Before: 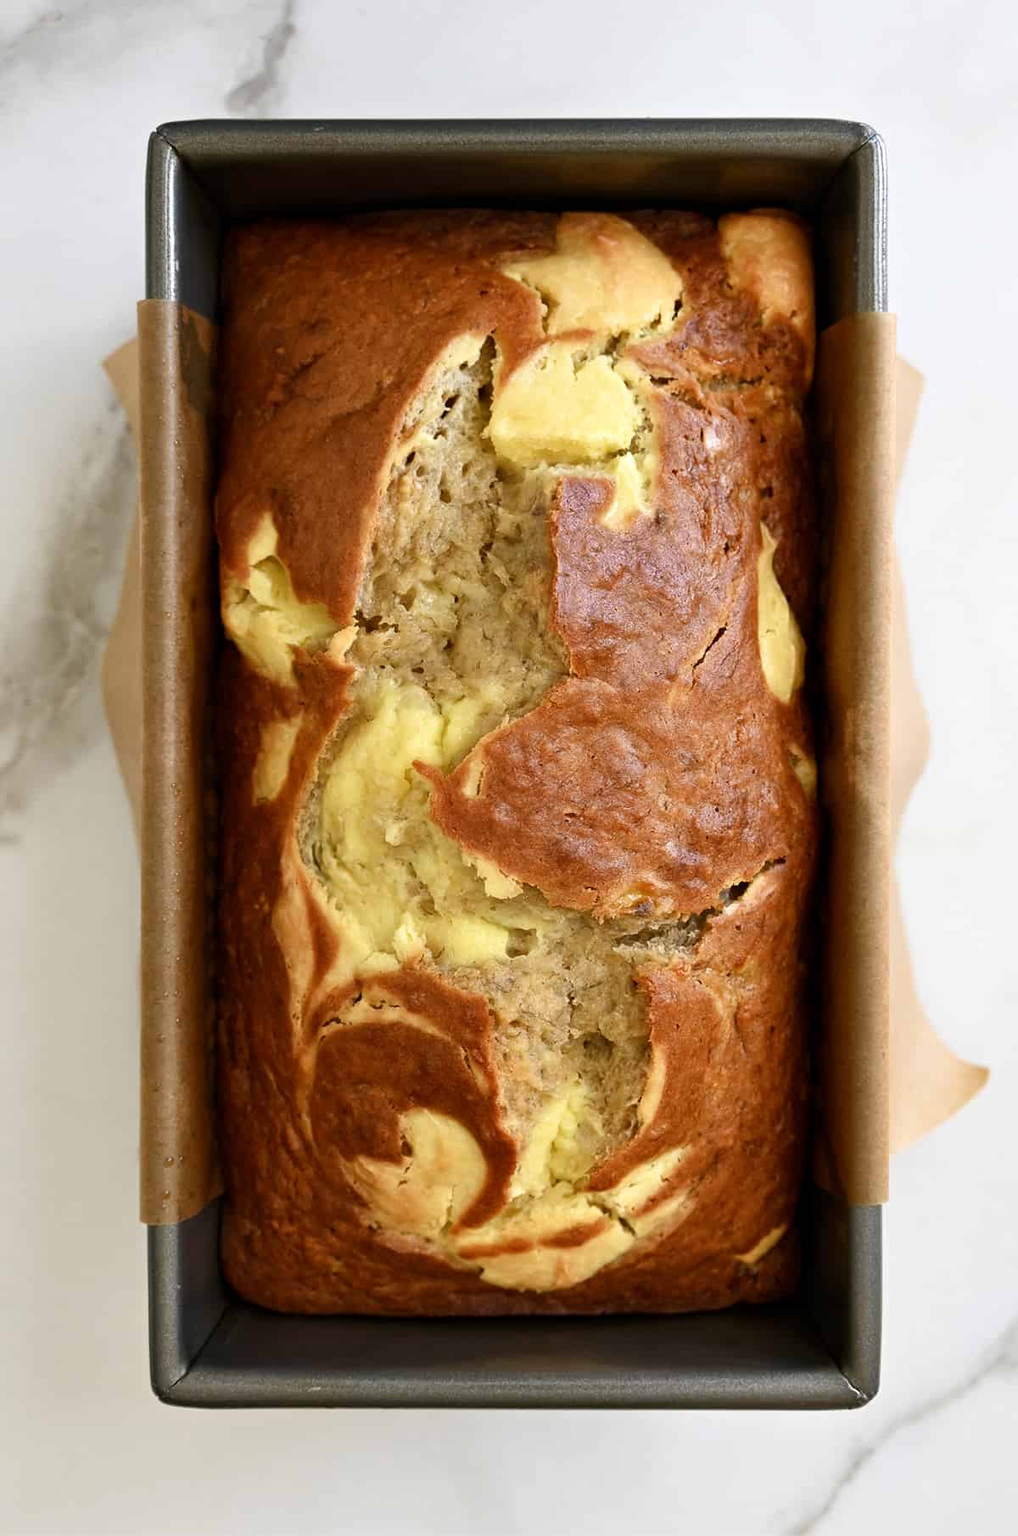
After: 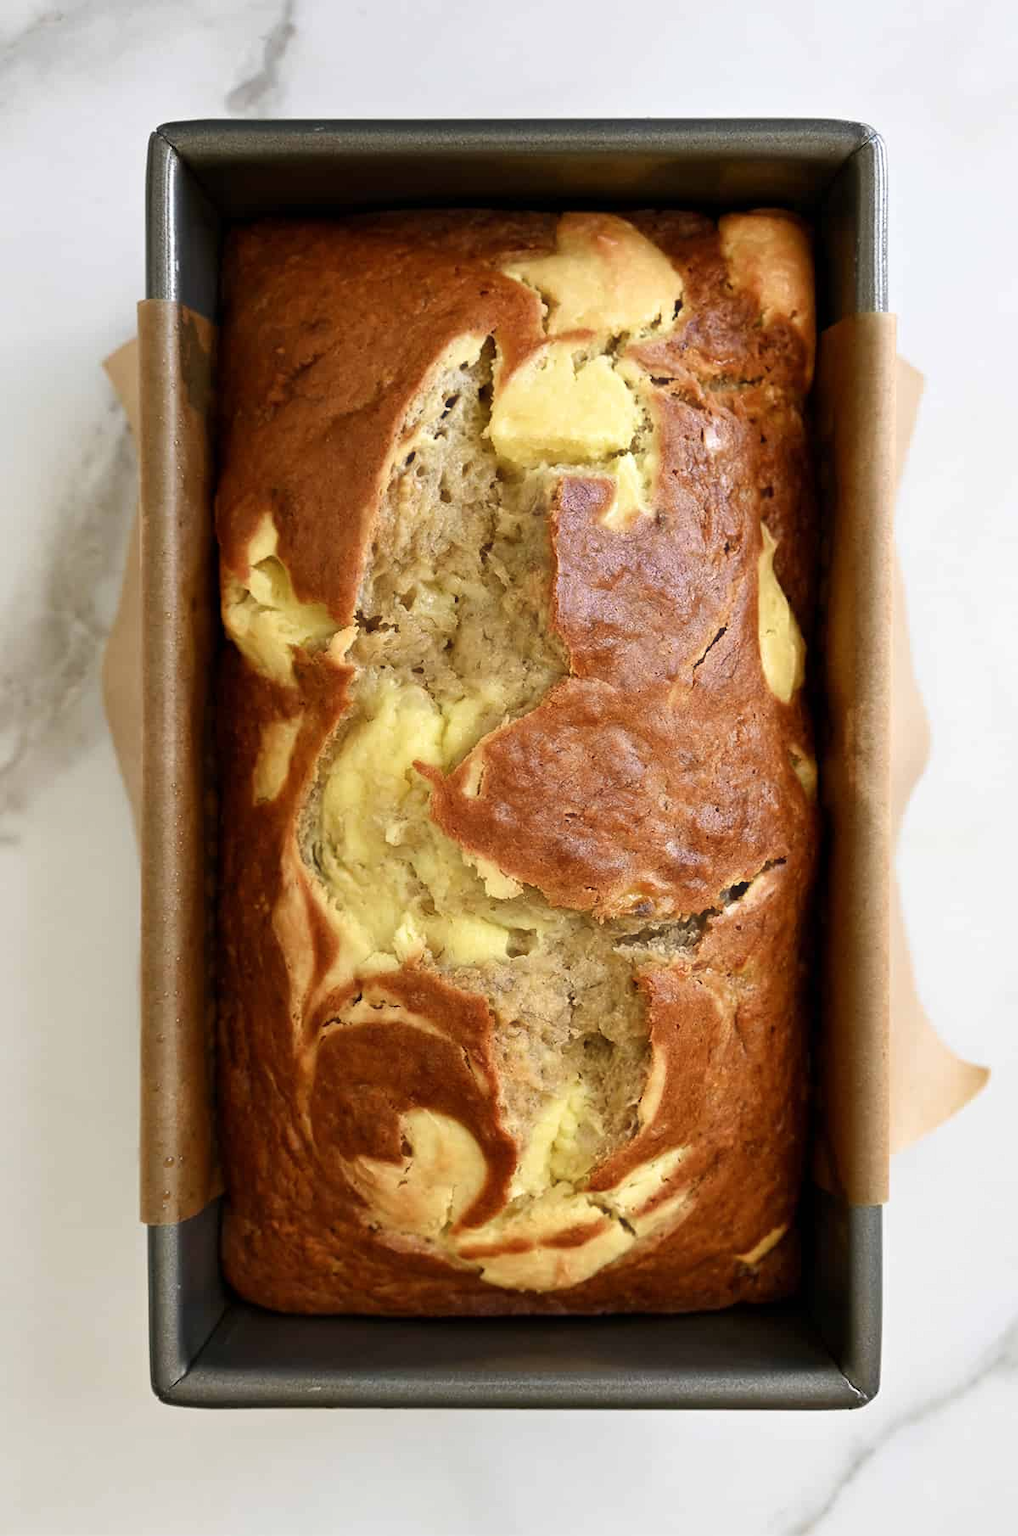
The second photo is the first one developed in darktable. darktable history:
haze removal: strength -0.058, compatibility mode true, adaptive false
